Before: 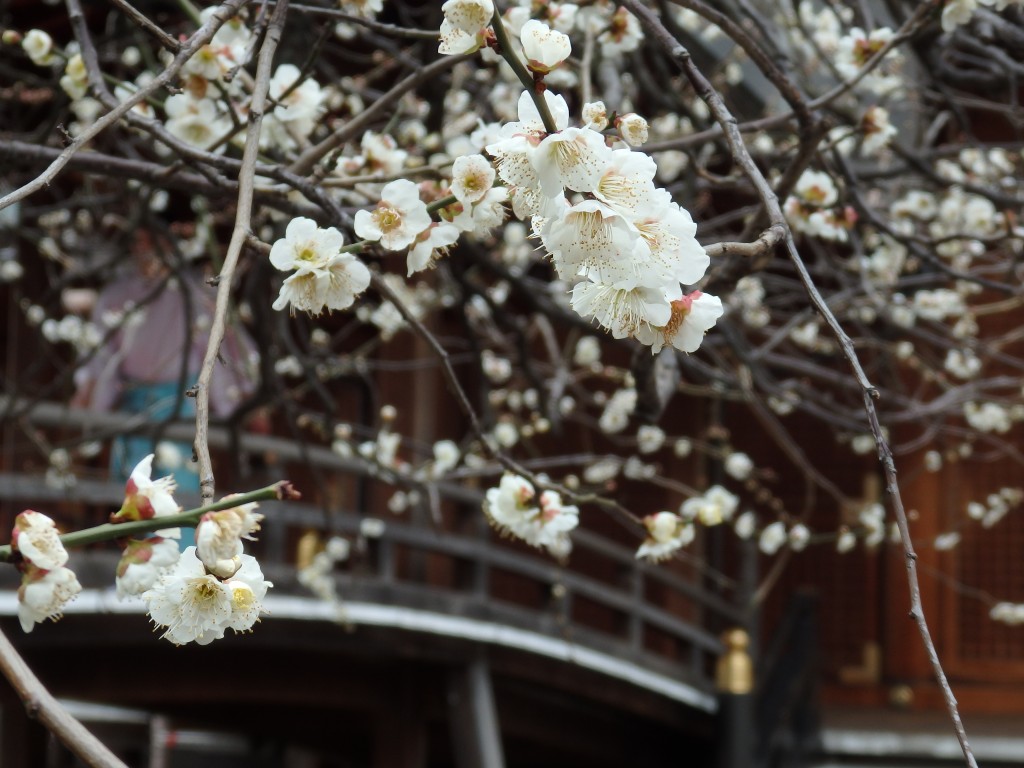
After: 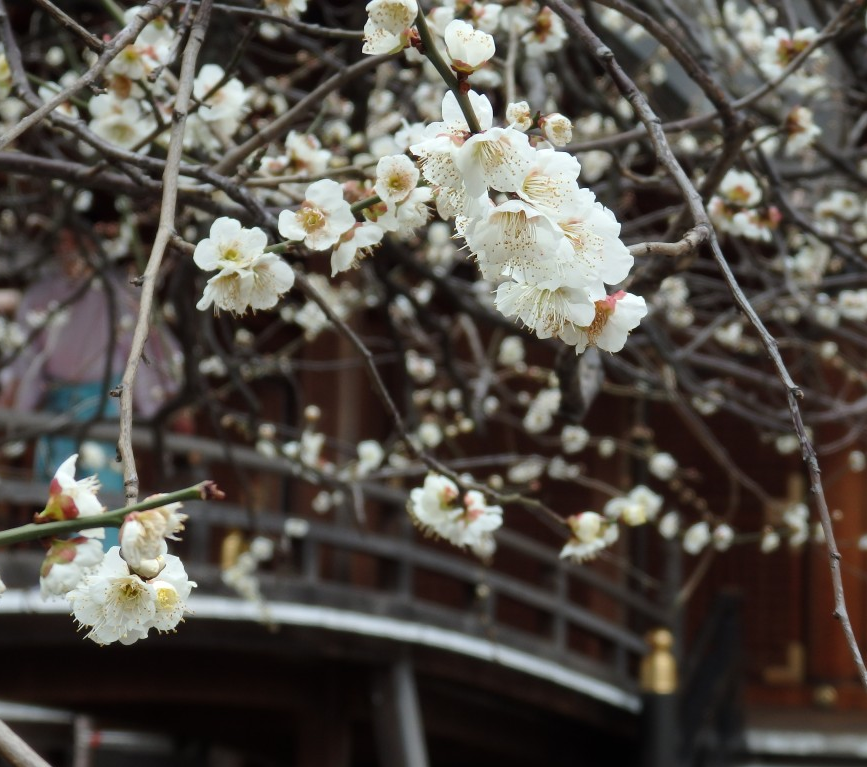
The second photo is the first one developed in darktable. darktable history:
crop: left 7.501%, right 7.822%
